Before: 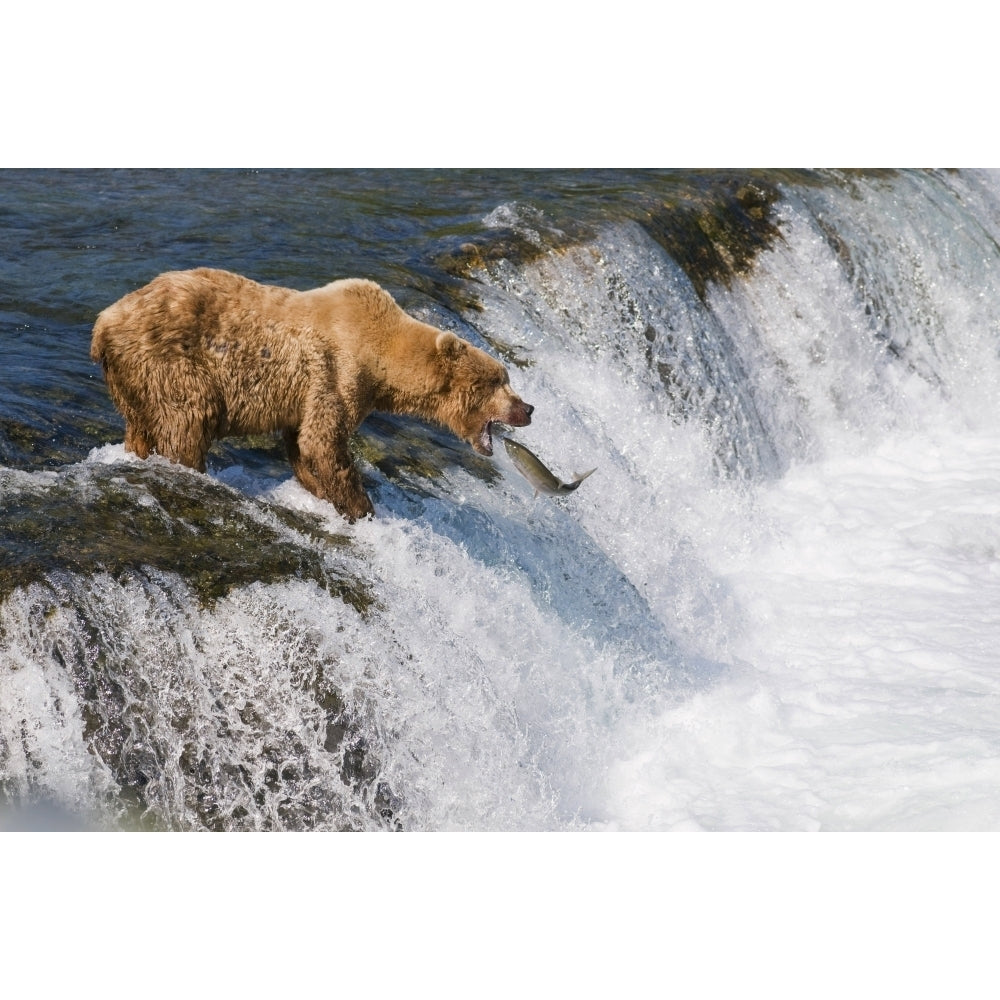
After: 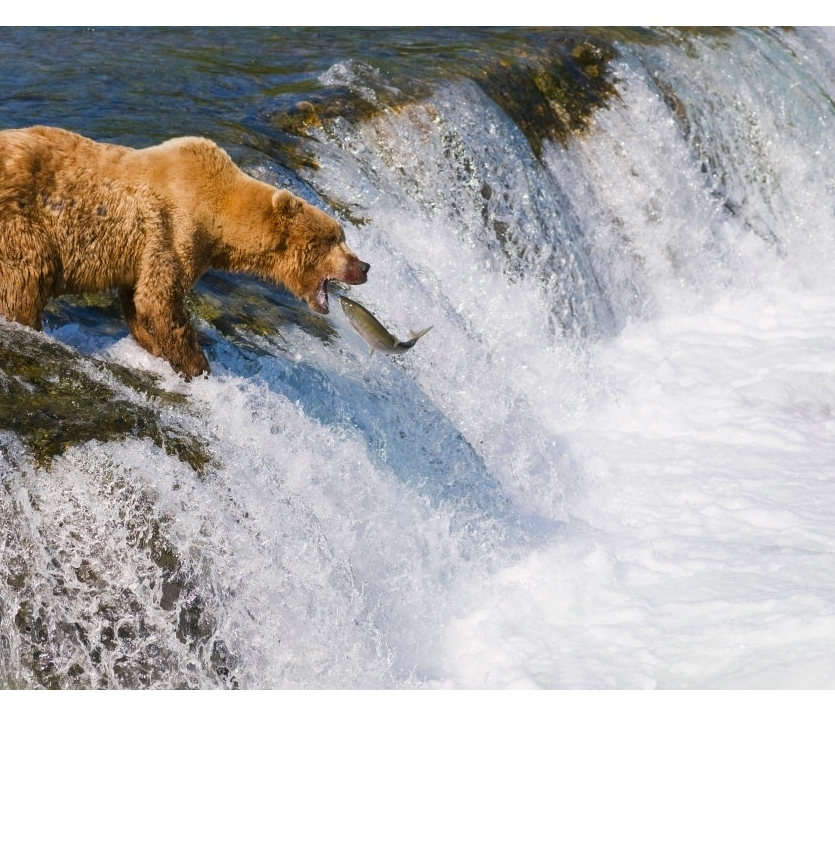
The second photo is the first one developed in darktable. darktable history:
crop: left 16.482%, top 14.272%
color correction: highlights b* -0.057, saturation 1.33
